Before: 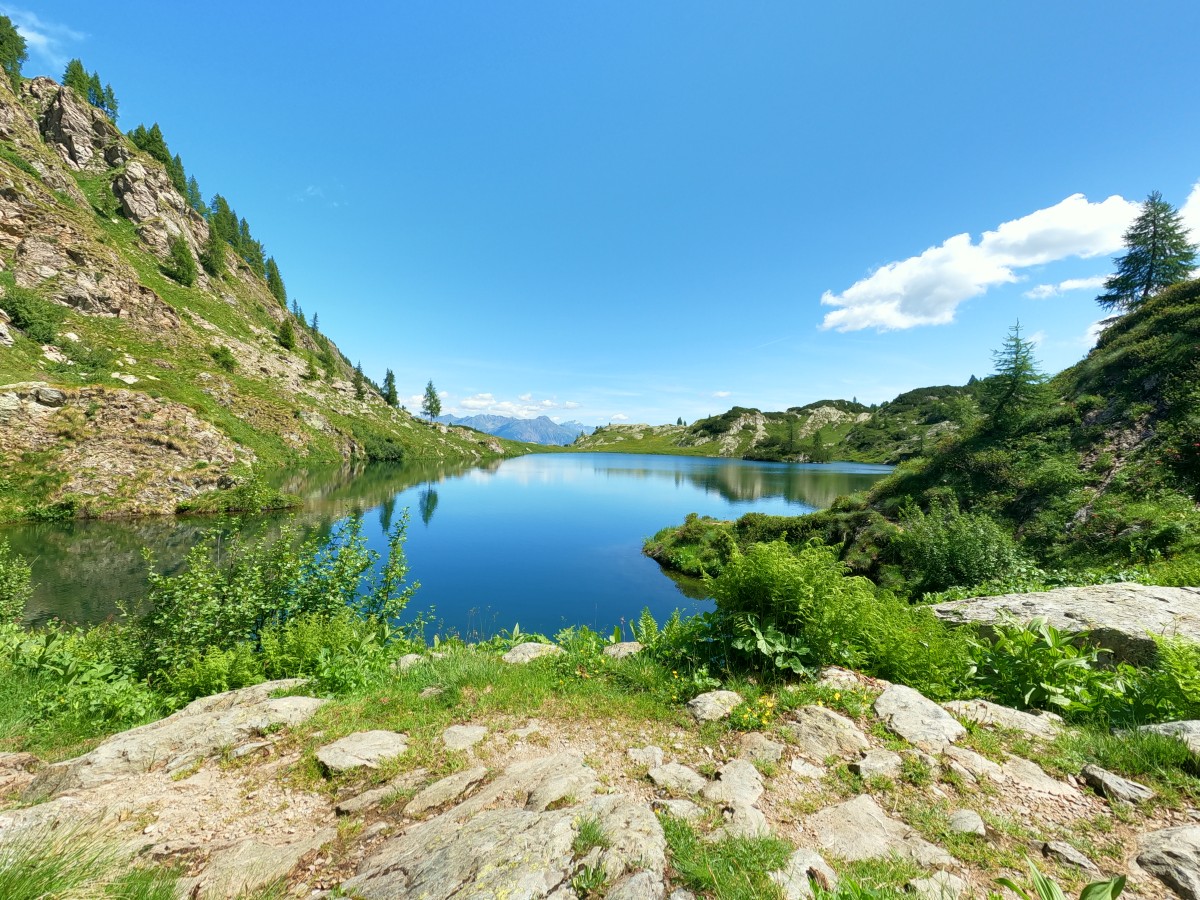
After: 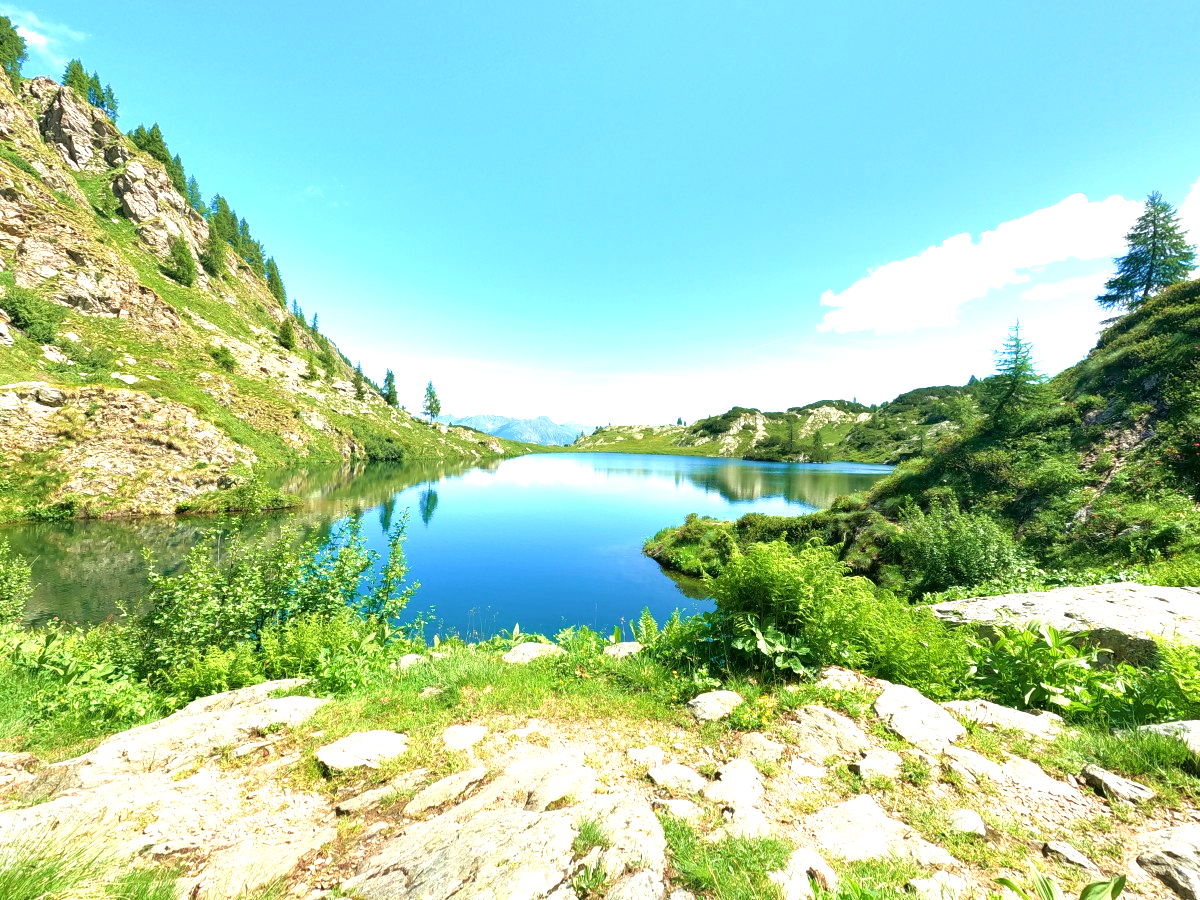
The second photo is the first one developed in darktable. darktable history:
exposure: exposure 1 EV, compensate highlight preservation false
velvia: on, module defaults
